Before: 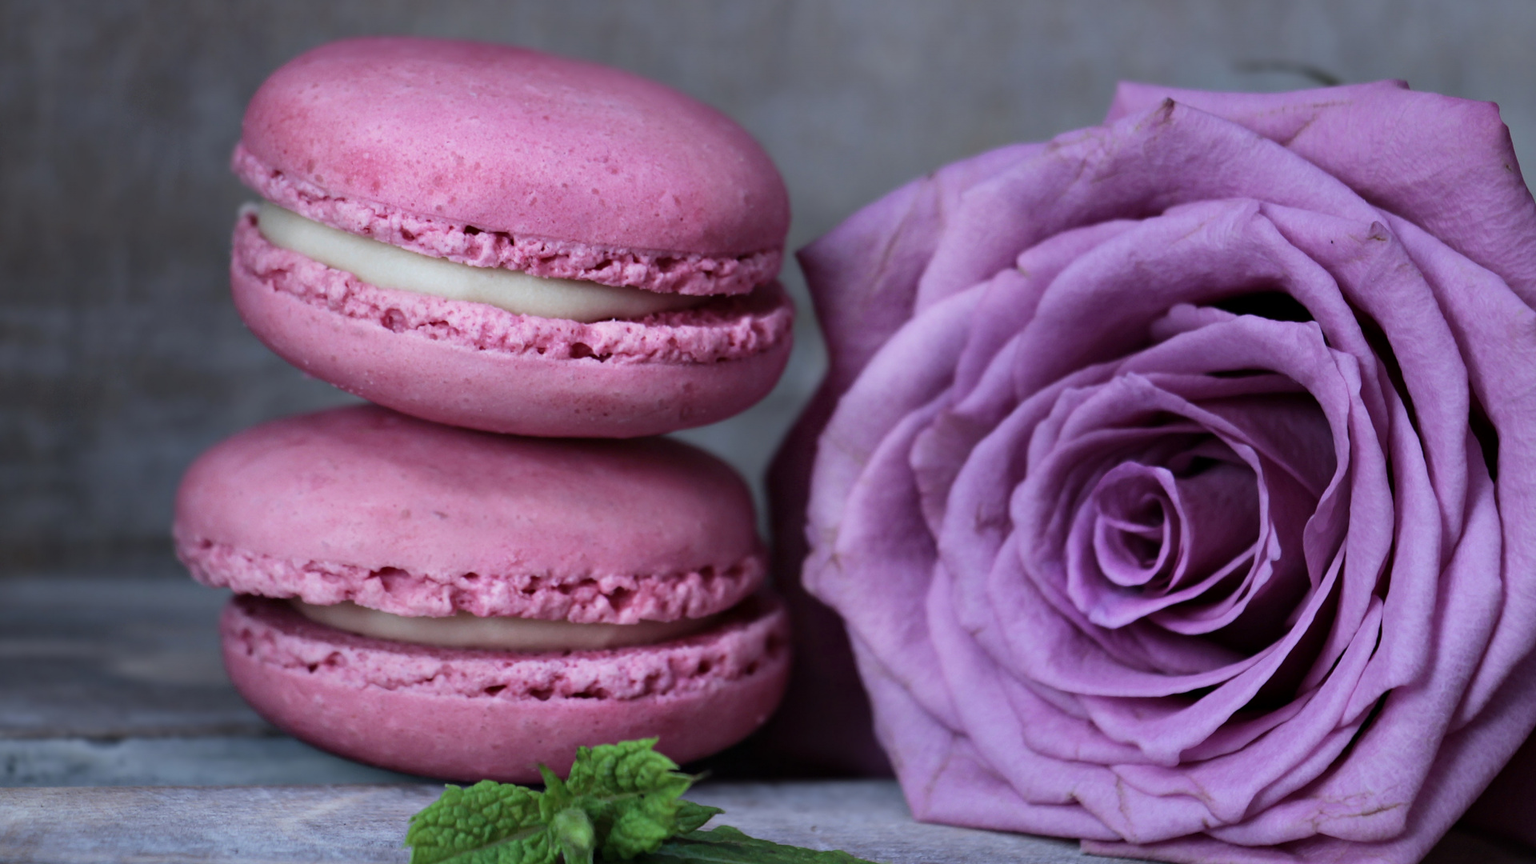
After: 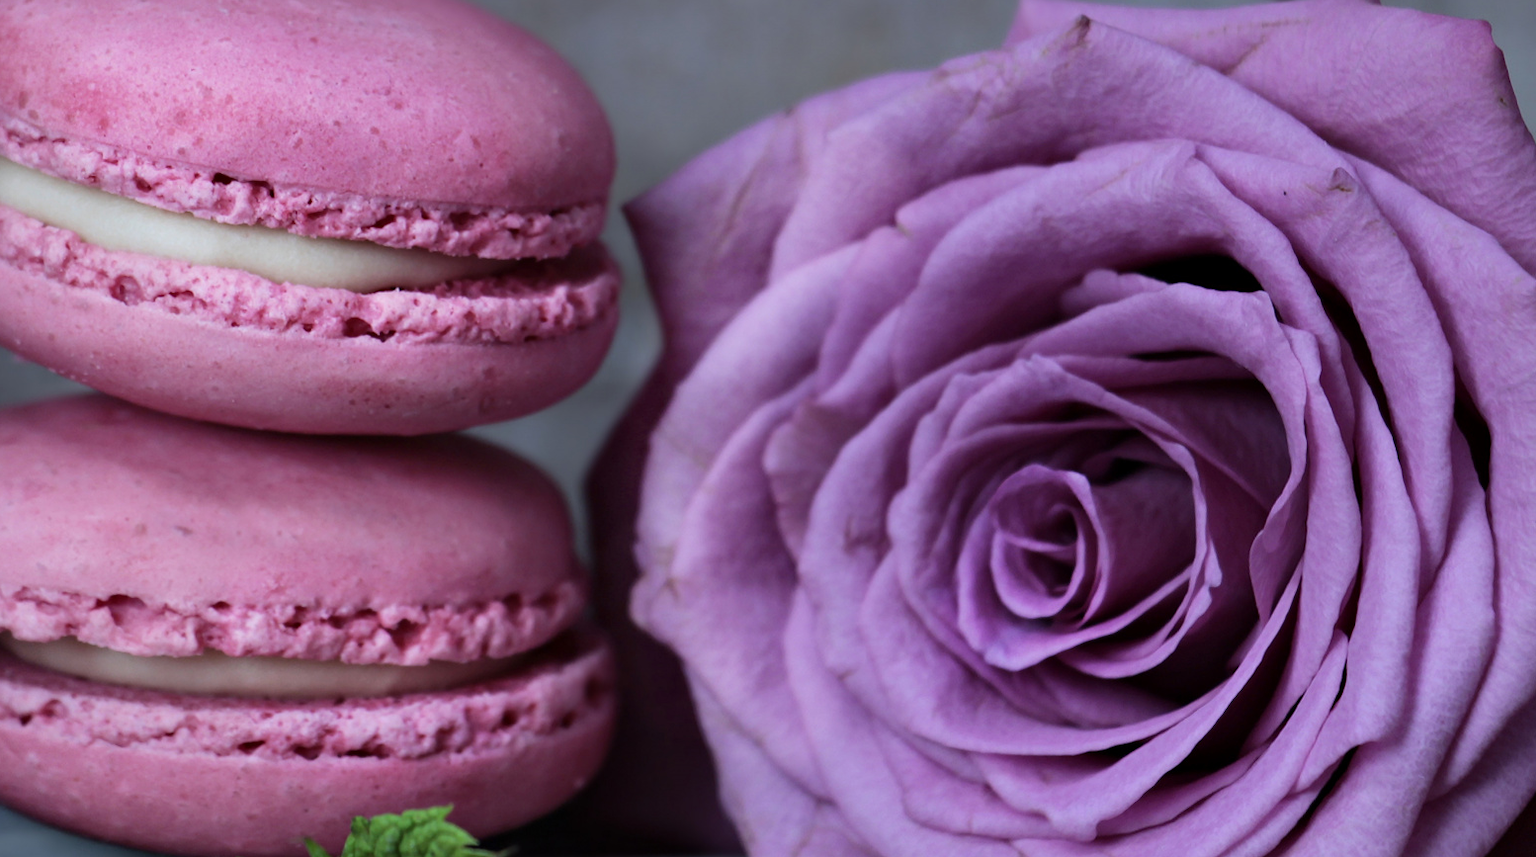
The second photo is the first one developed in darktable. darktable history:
crop: left 19.017%, top 9.925%, right 0.001%, bottom 9.689%
